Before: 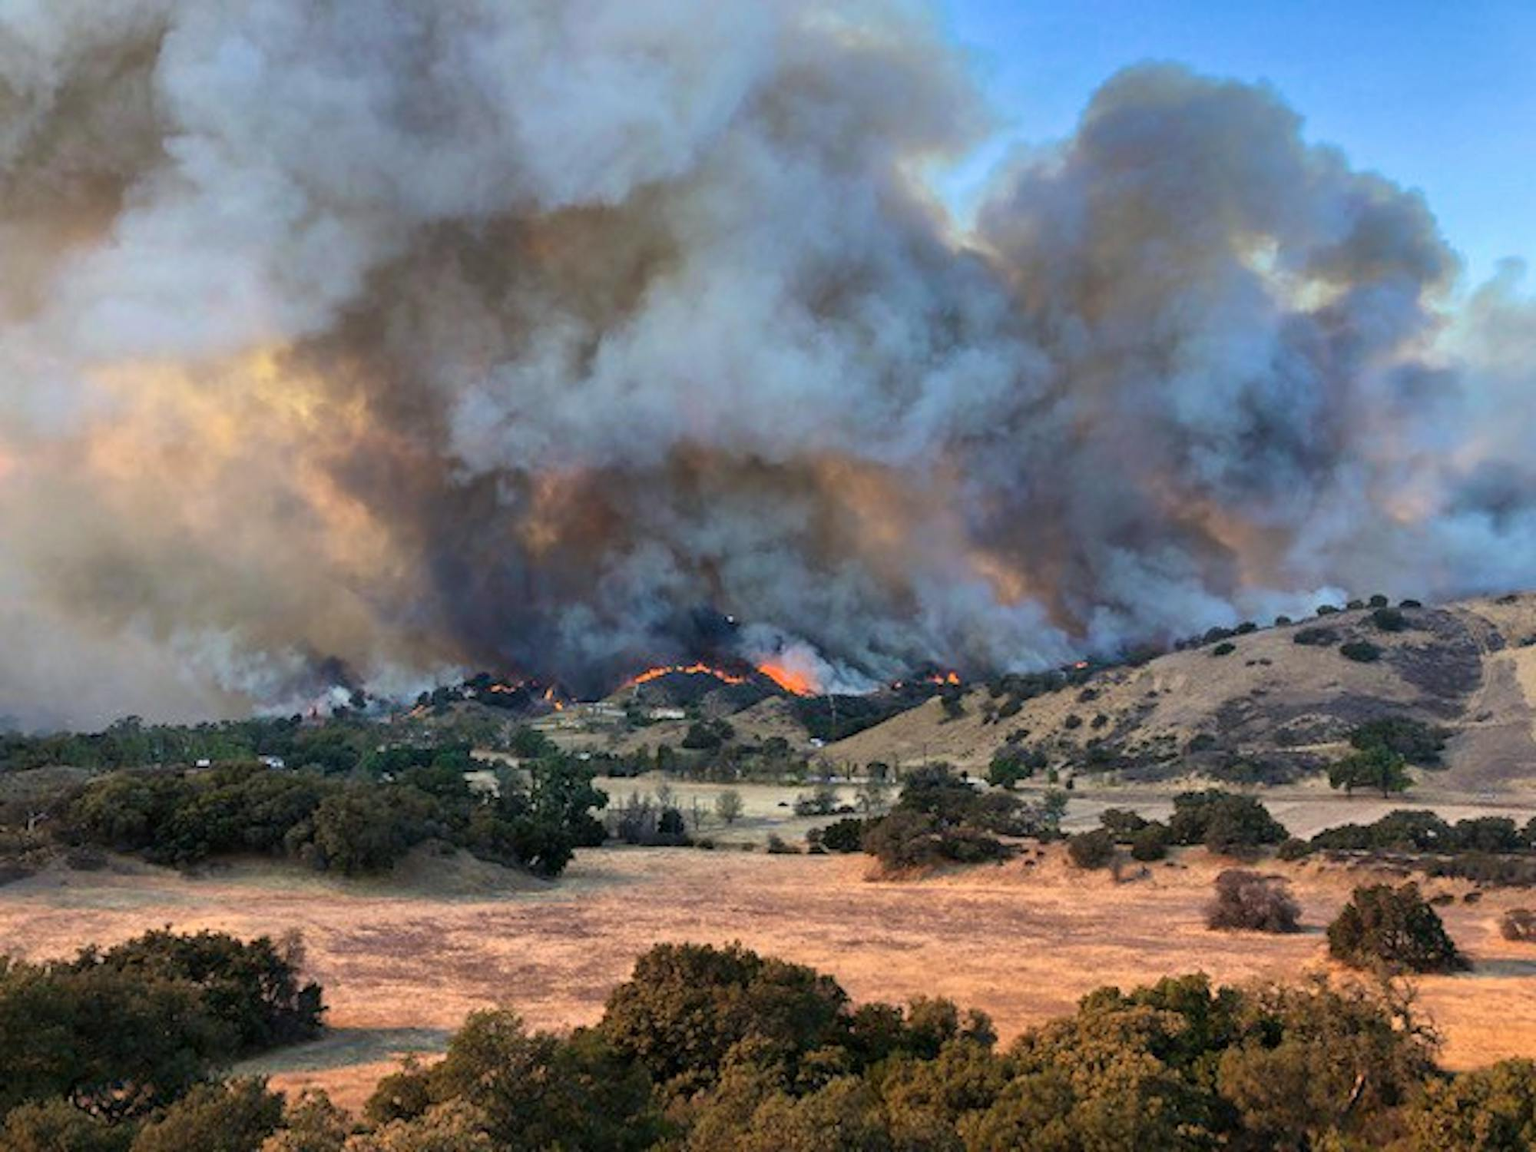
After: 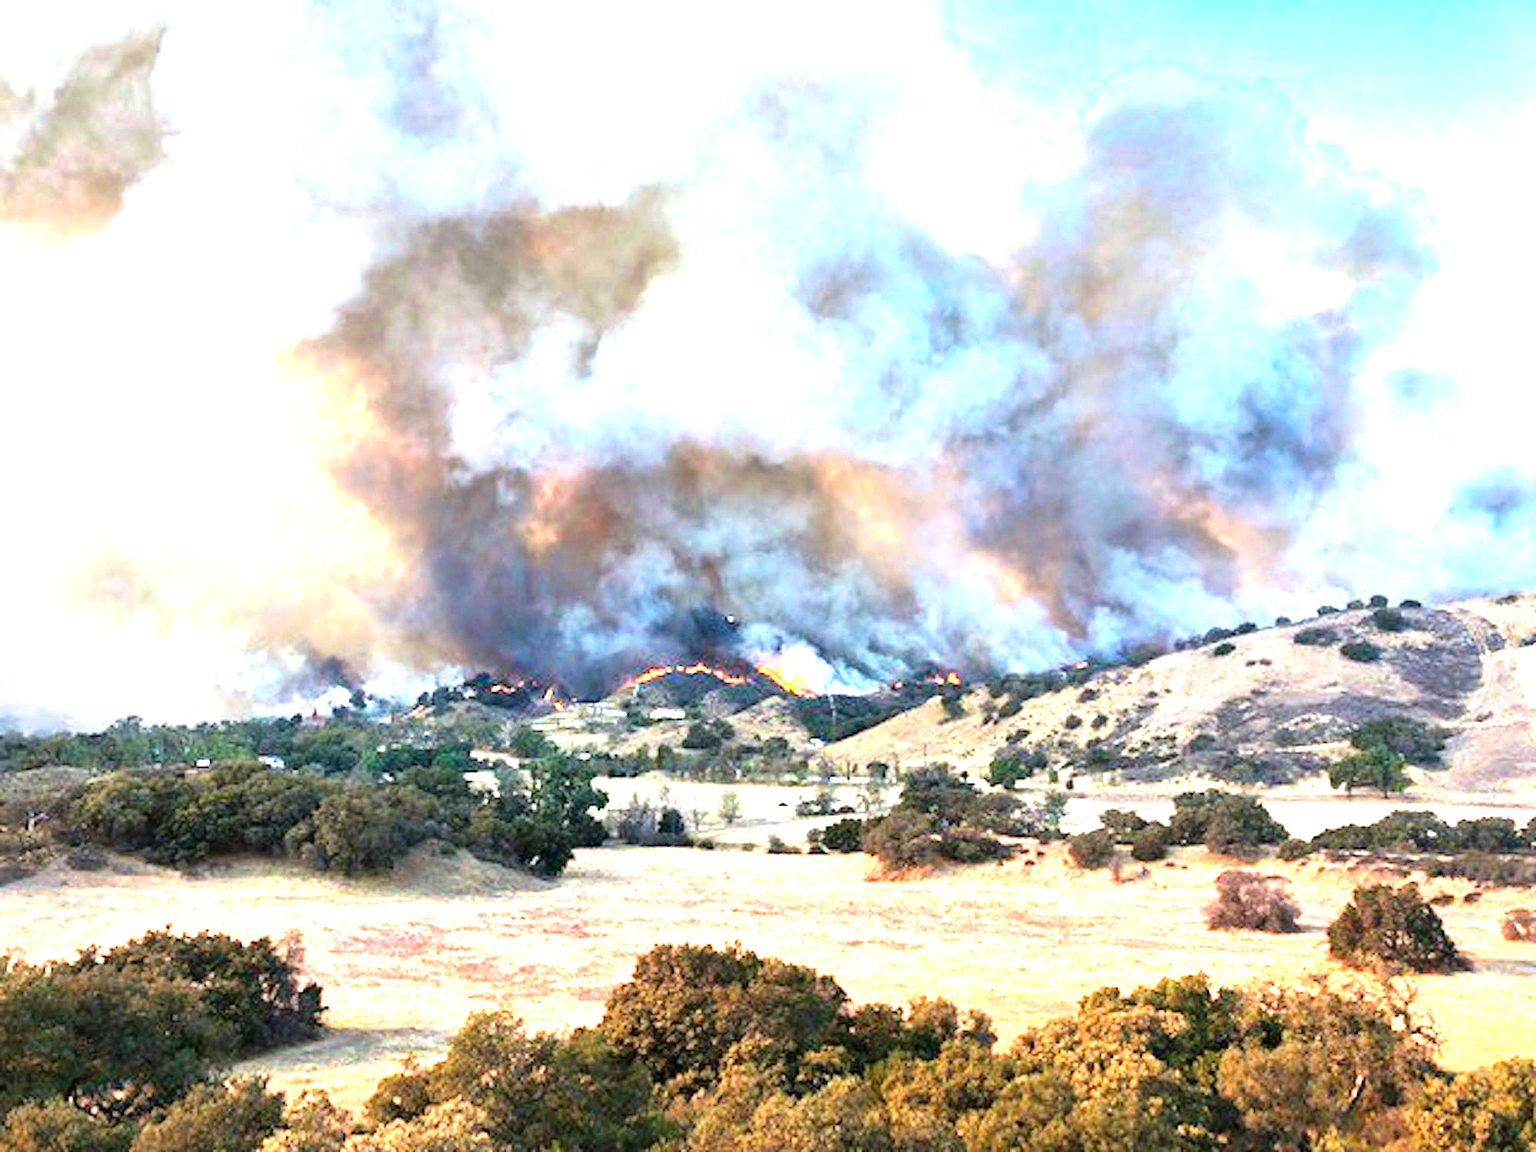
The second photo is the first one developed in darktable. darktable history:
levels: levels [0, 0.352, 0.703]
exposure: black level correction 0, exposure 0.9 EV, compensate highlight preservation false
